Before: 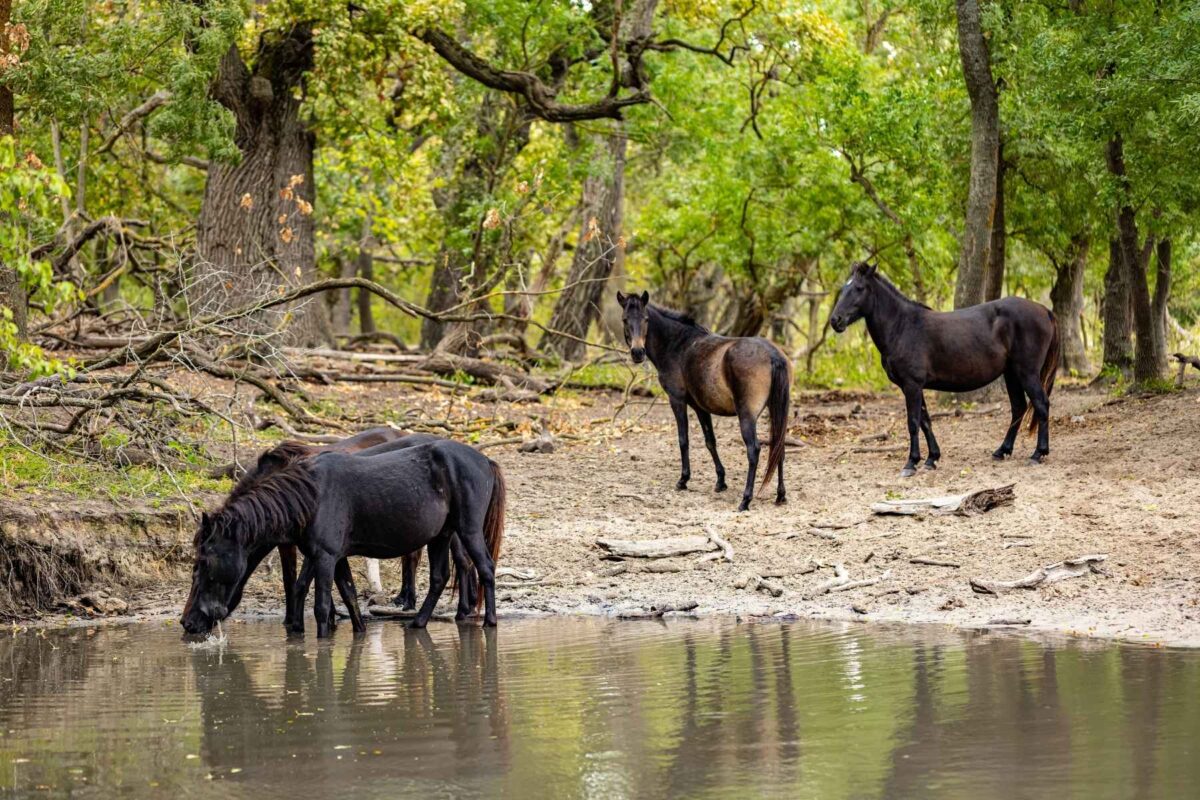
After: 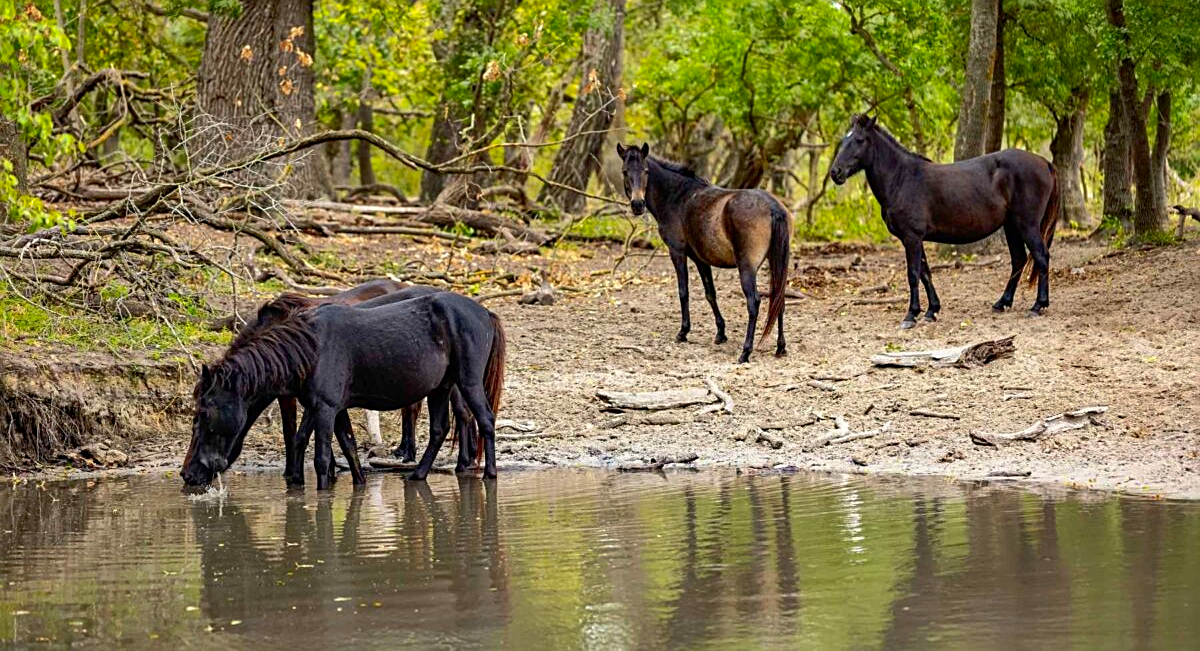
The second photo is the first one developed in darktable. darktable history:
crop and rotate: top 18.507%
shadows and highlights: on, module defaults
sharpen: on, module defaults
contrast brightness saturation: contrast 0.13, brightness -0.05, saturation 0.16
rgb levels: preserve colors max RGB
